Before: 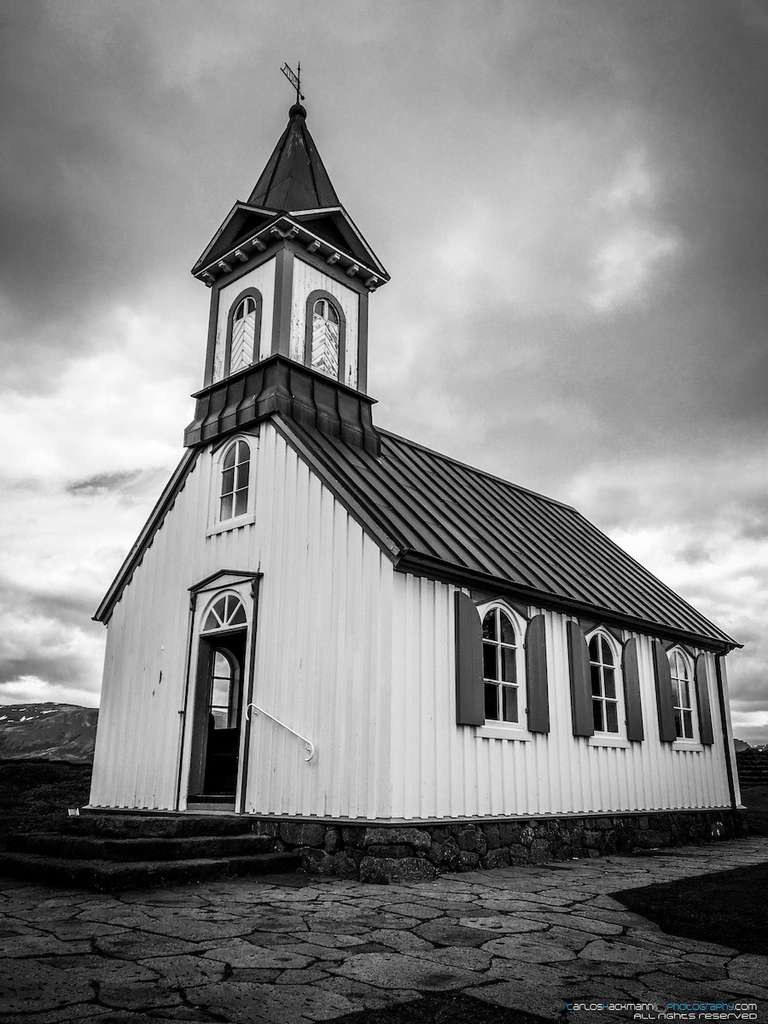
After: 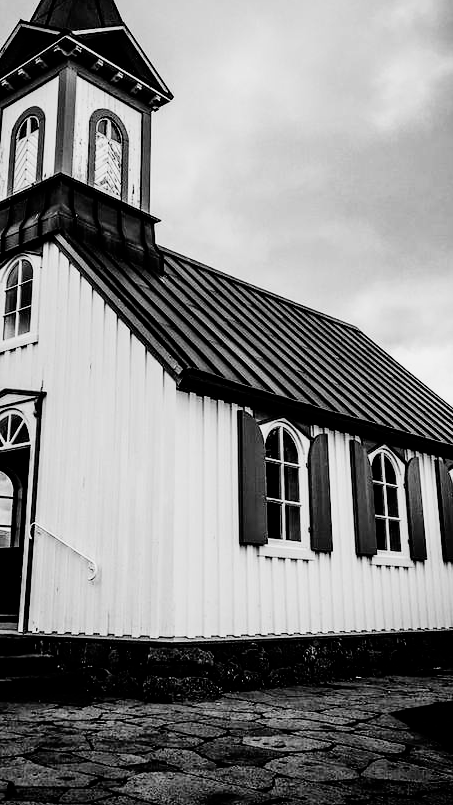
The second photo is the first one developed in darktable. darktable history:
crop and rotate: left 28.256%, top 17.734%, right 12.656%, bottom 3.573%
filmic rgb: black relative exposure -5 EV, hardness 2.88, contrast 1.2, highlights saturation mix -30%
monochrome: a -6.99, b 35.61, size 1.4
tone equalizer: -8 EV -0.75 EV, -7 EV -0.7 EV, -6 EV -0.6 EV, -5 EV -0.4 EV, -3 EV 0.4 EV, -2 EV 0.6 EV, -1 EV 0.7 EV, +0 EV 0.75 EV, edges refinement/feathering 500, mask exposure compensation -1.57 EV, preserve details no
